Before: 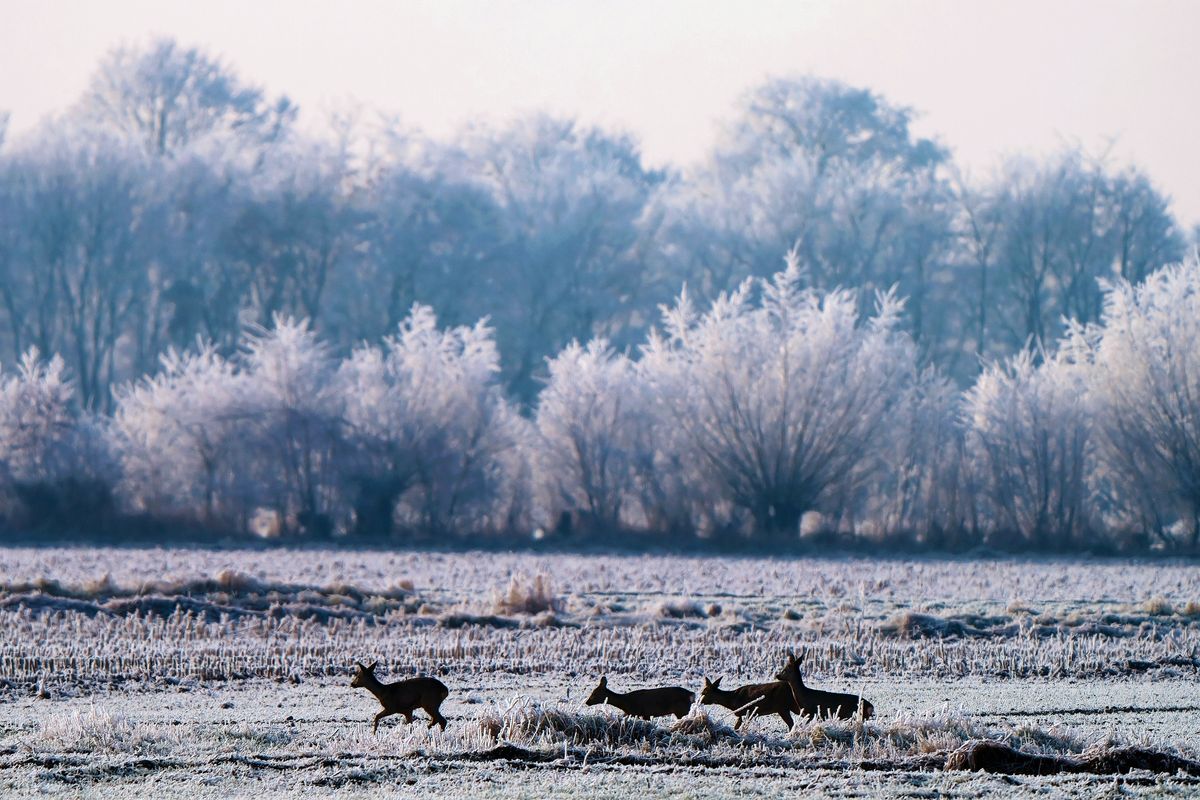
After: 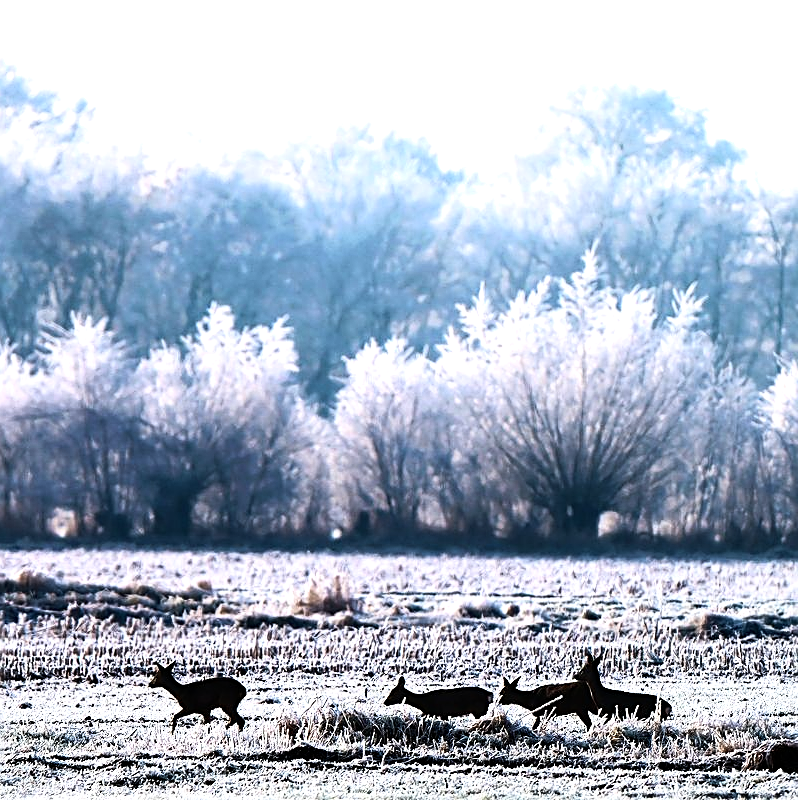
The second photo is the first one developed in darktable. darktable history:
crop: left 16.899%, right 16.556%
sharpen: on, module defaults
color balance: contrast -0.5%
tone equalizer: -8 EV -1.08 EV, -7 EV -1.01 EV, -6 EV -0.867 EV, -5 EV -0.578 EV, -3 EV 0.578 EV, -2 EV 0.867 EV, -1 EV 1.01 EV, +0 EV 1.08 EV, edges refinement/feathering 500, mask exposure compensation -1.57 EV, preserve details no
white balance: emerald 1
shadows and highlights: shadows 0, highlights 40
